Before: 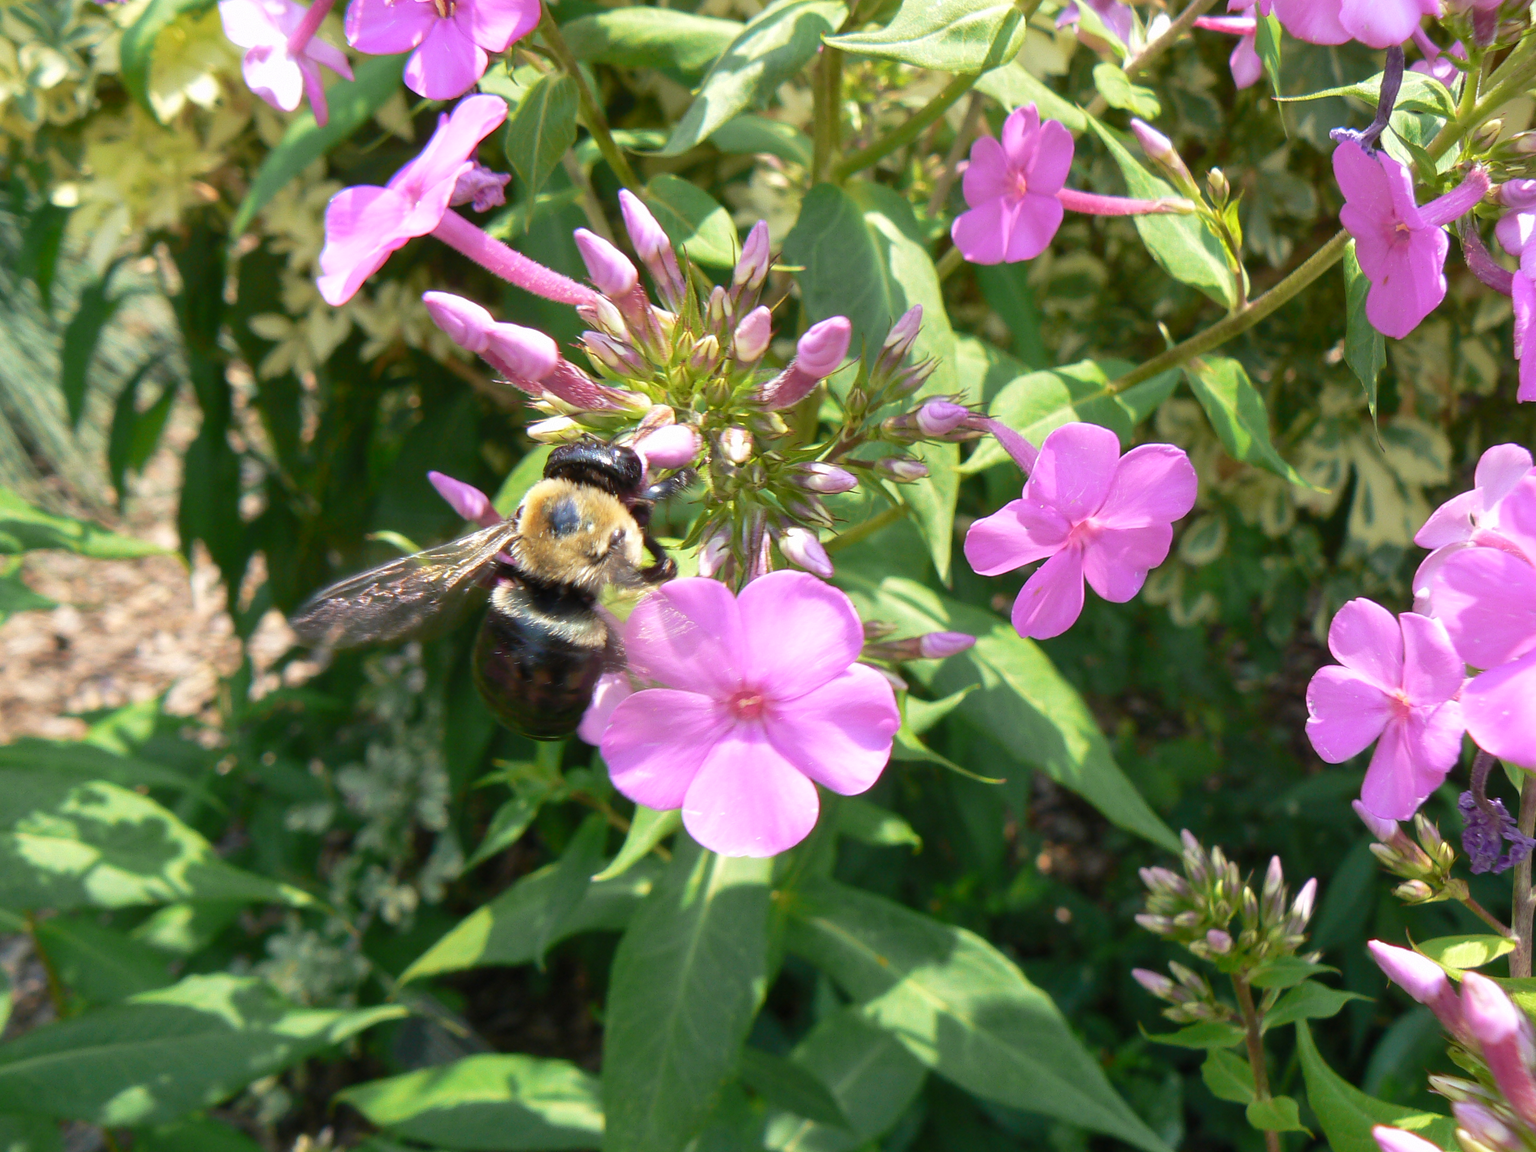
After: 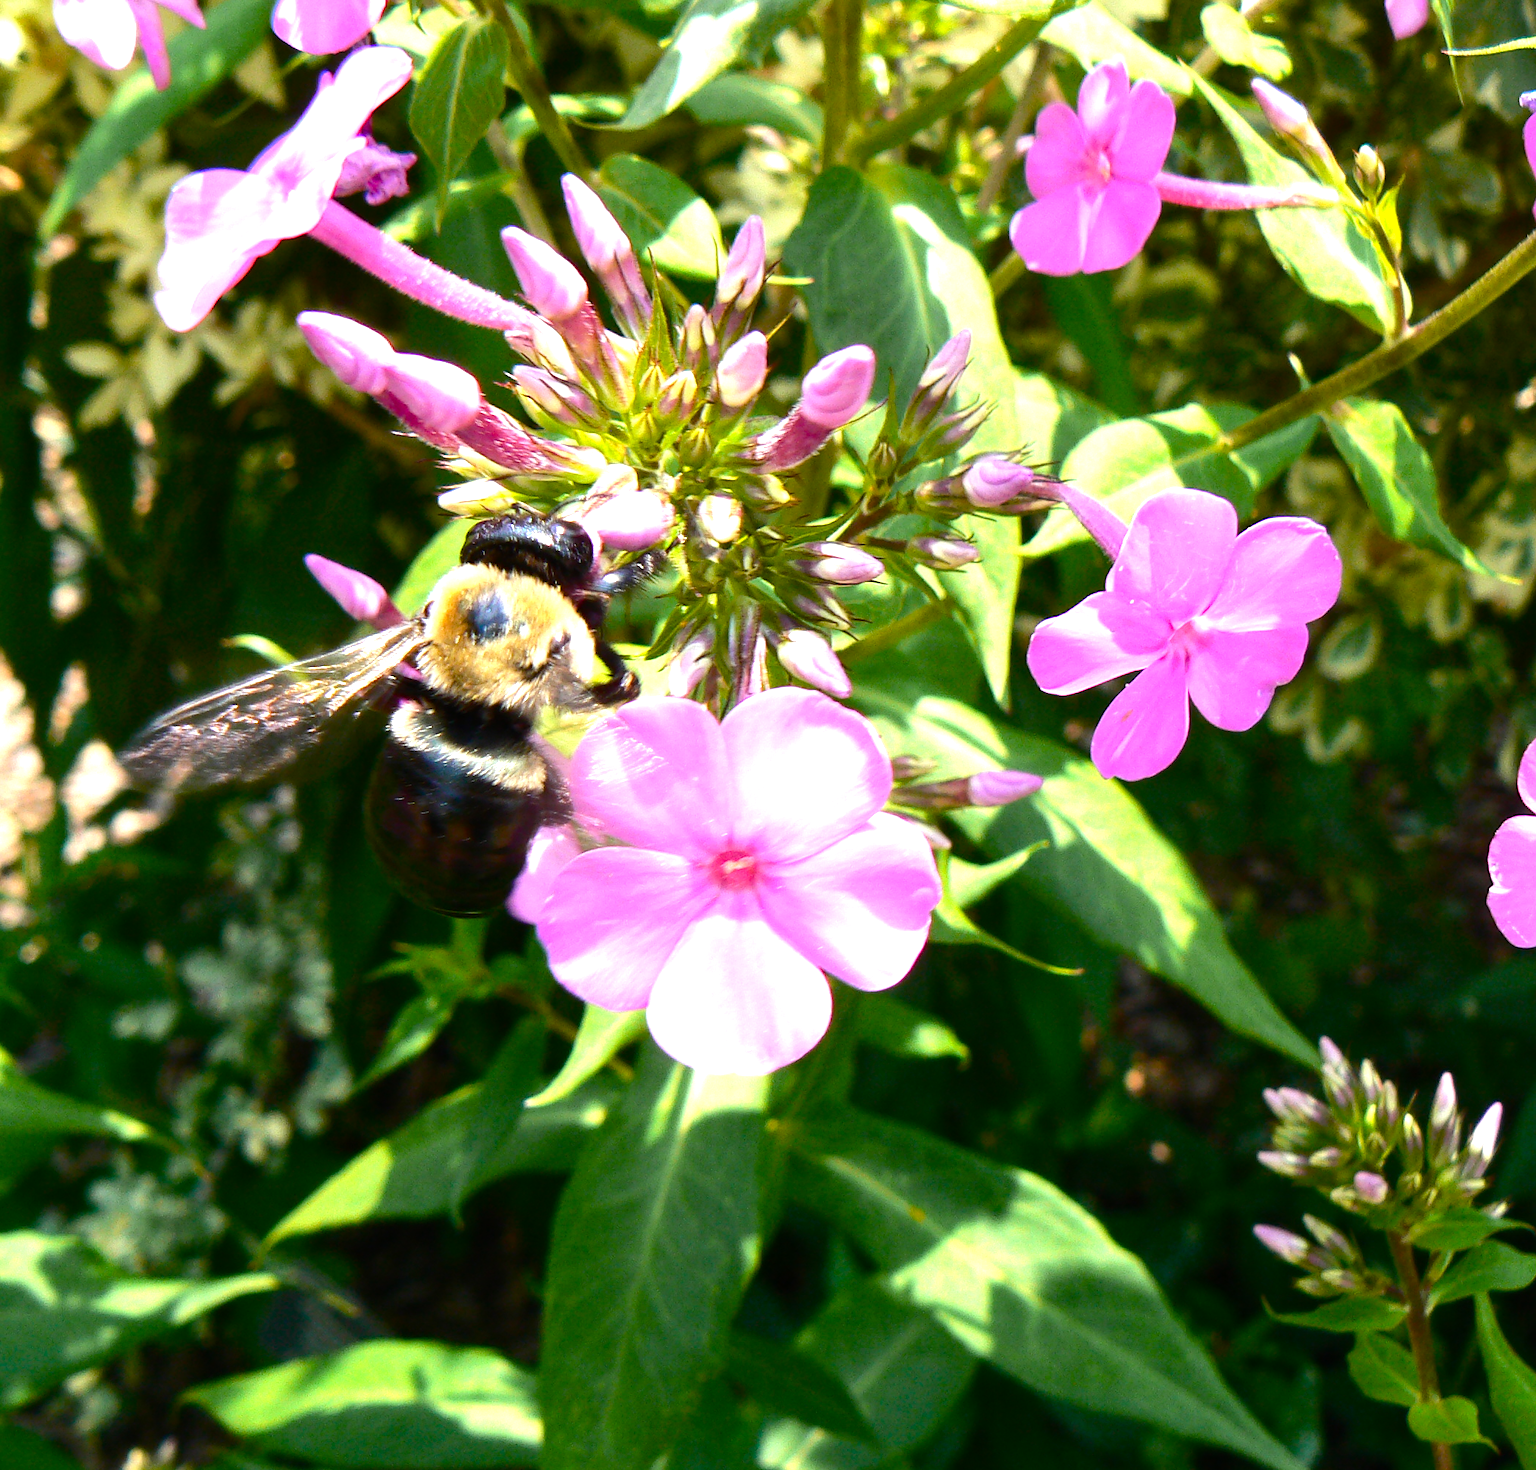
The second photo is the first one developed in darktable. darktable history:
color balance rgb: perceptual saturation grading › global saturation 35%, perceptual saturation grading › highlights -25%, perceptual saturation grading › shadows 50%
crop and rotate: left 13.15%, top 5.251%, right 12.609%
tone equalizer: -8 EV -1.08 EV, -7 EV -1.01 EV, -6 EV -0.867 EV, -5 EV -0.578 EV, -3 EV 0.578 EV, -2 EV 0.867 EV, -1 EV 1.01 EV, +0 EV 1.08 EV, edges refinement/feathering 500, mask exposure compensation -1.57 EV, preserve details no
